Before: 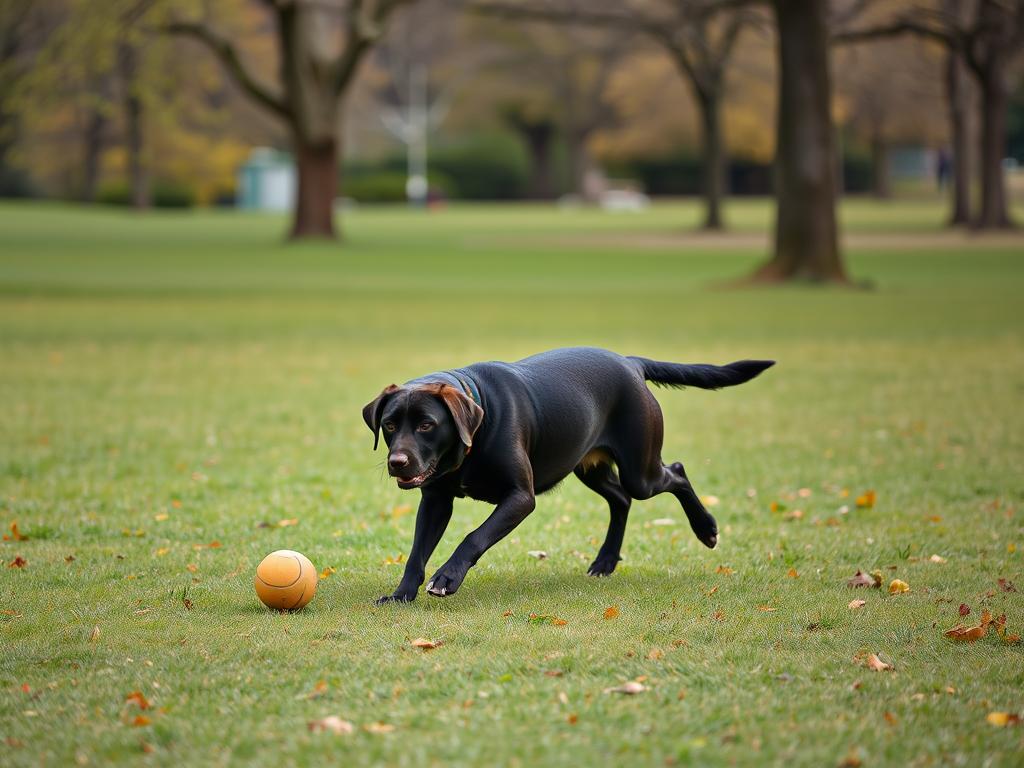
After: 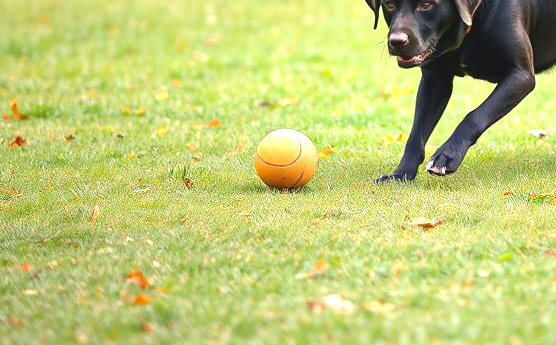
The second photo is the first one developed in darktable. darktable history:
contrast brightness saturation: contrast -0.116
crop and rotate: top 54.902%, right 45.699%, bottom 0.128%
exposure: black level correction 0, exposure 1.2 EV, compensate exposure bias true, compensate highlight preservation false
